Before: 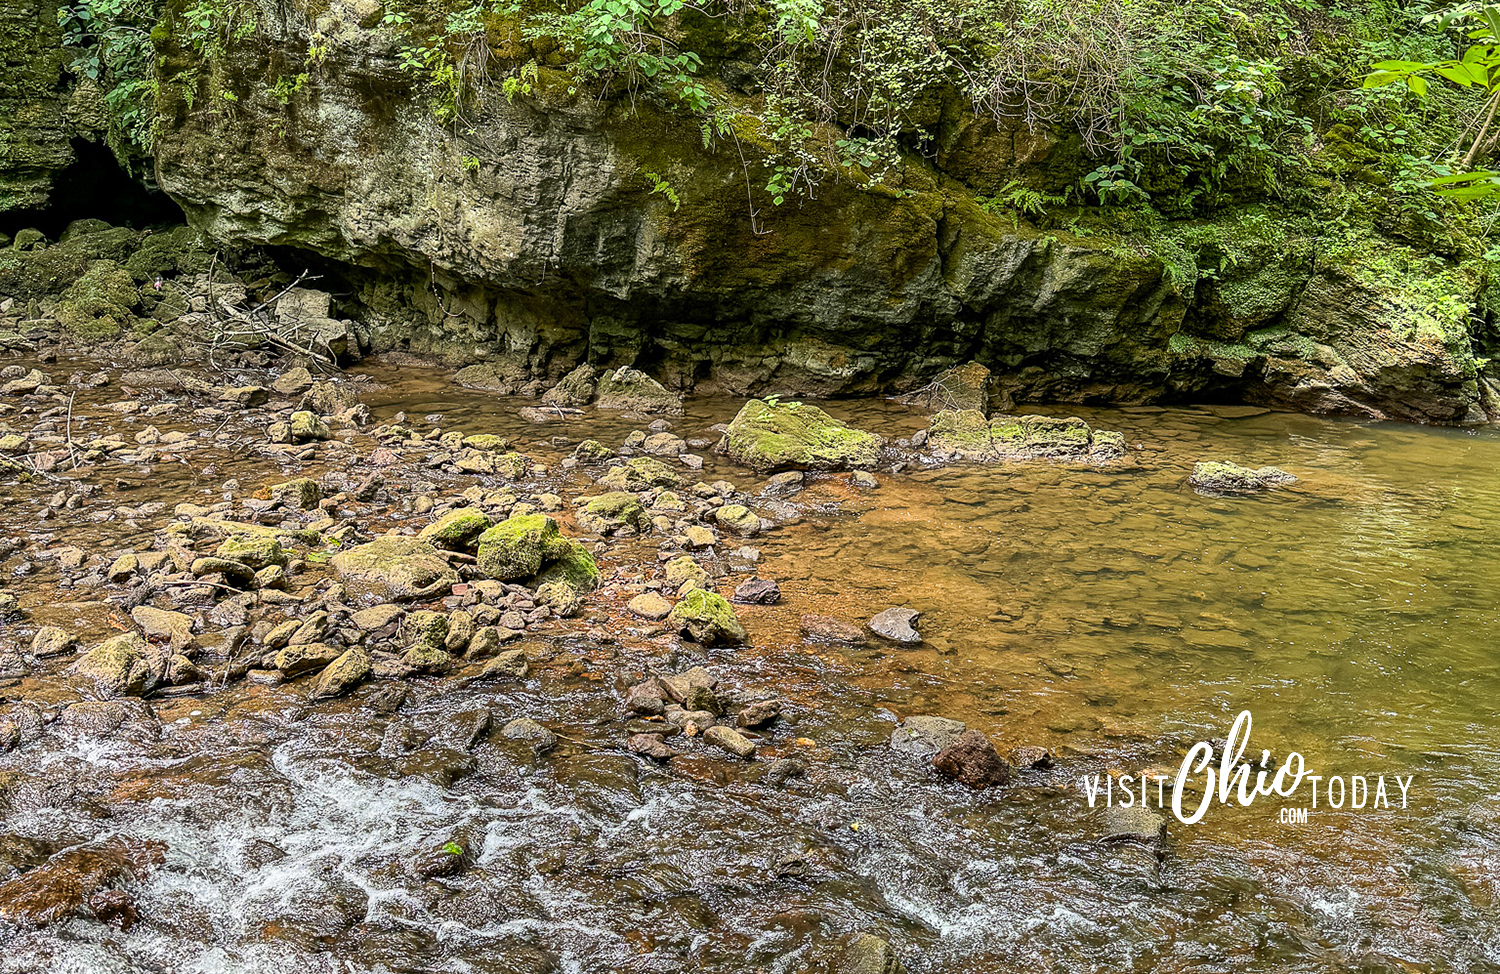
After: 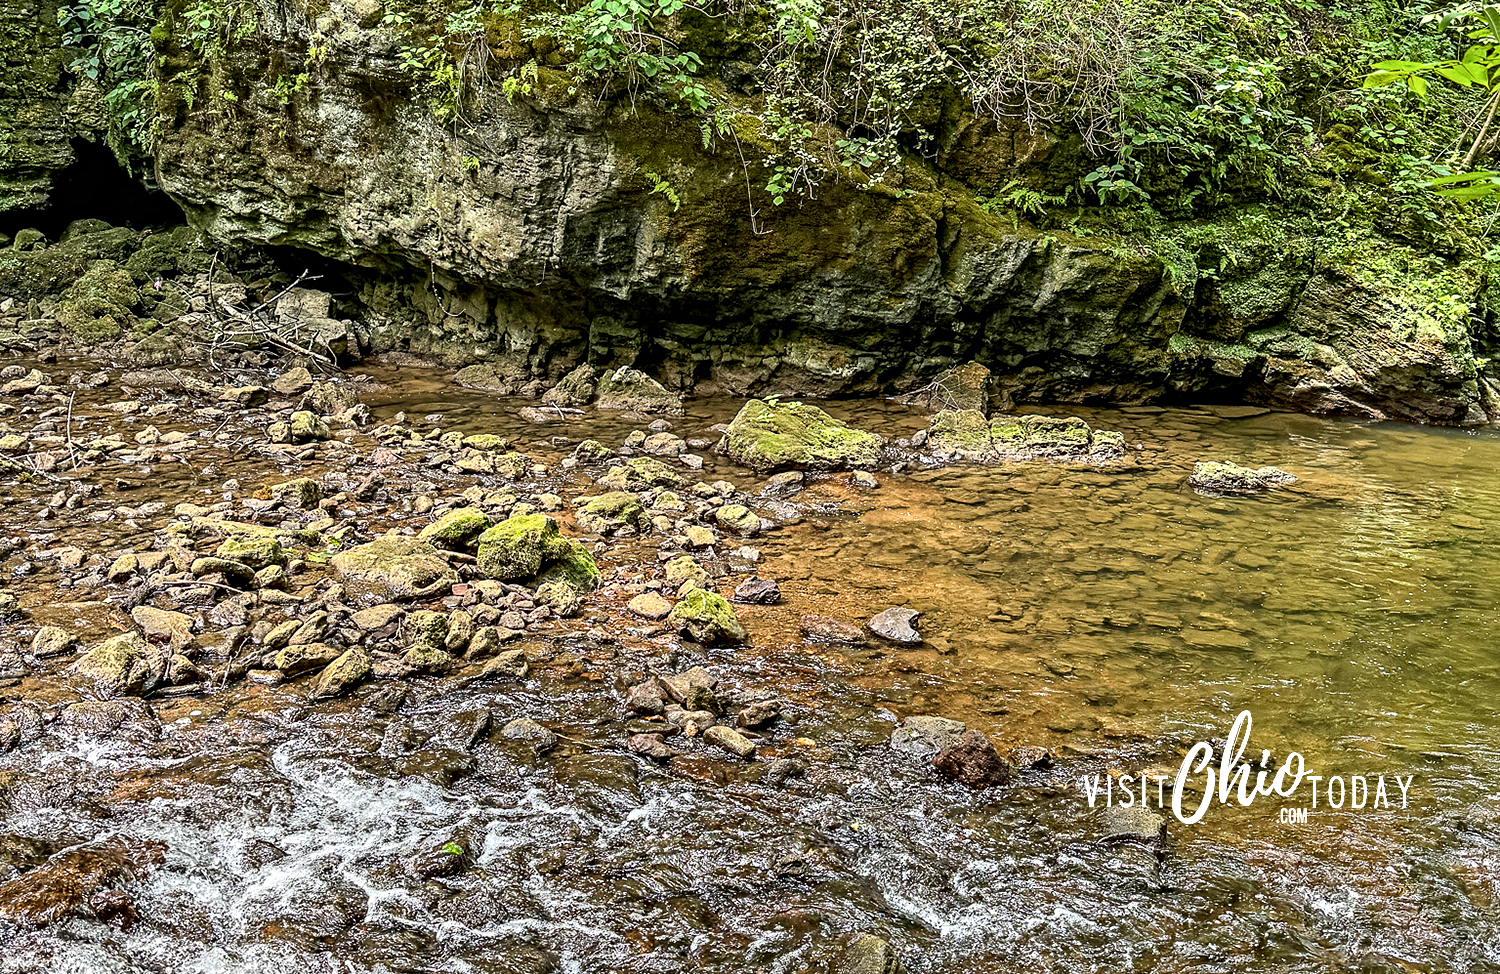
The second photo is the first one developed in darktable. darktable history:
contrast equalizer: y [[0.5, 0.501, 0.525, 0.597, 0.58, 0.514], [0.5 ×6], [0.5 ×6], [0 ×6], [0 ×6]]
local contrast: mode bilateral grid, contrast 20, coarseness 50, detail 120%, midtone range 0.2
